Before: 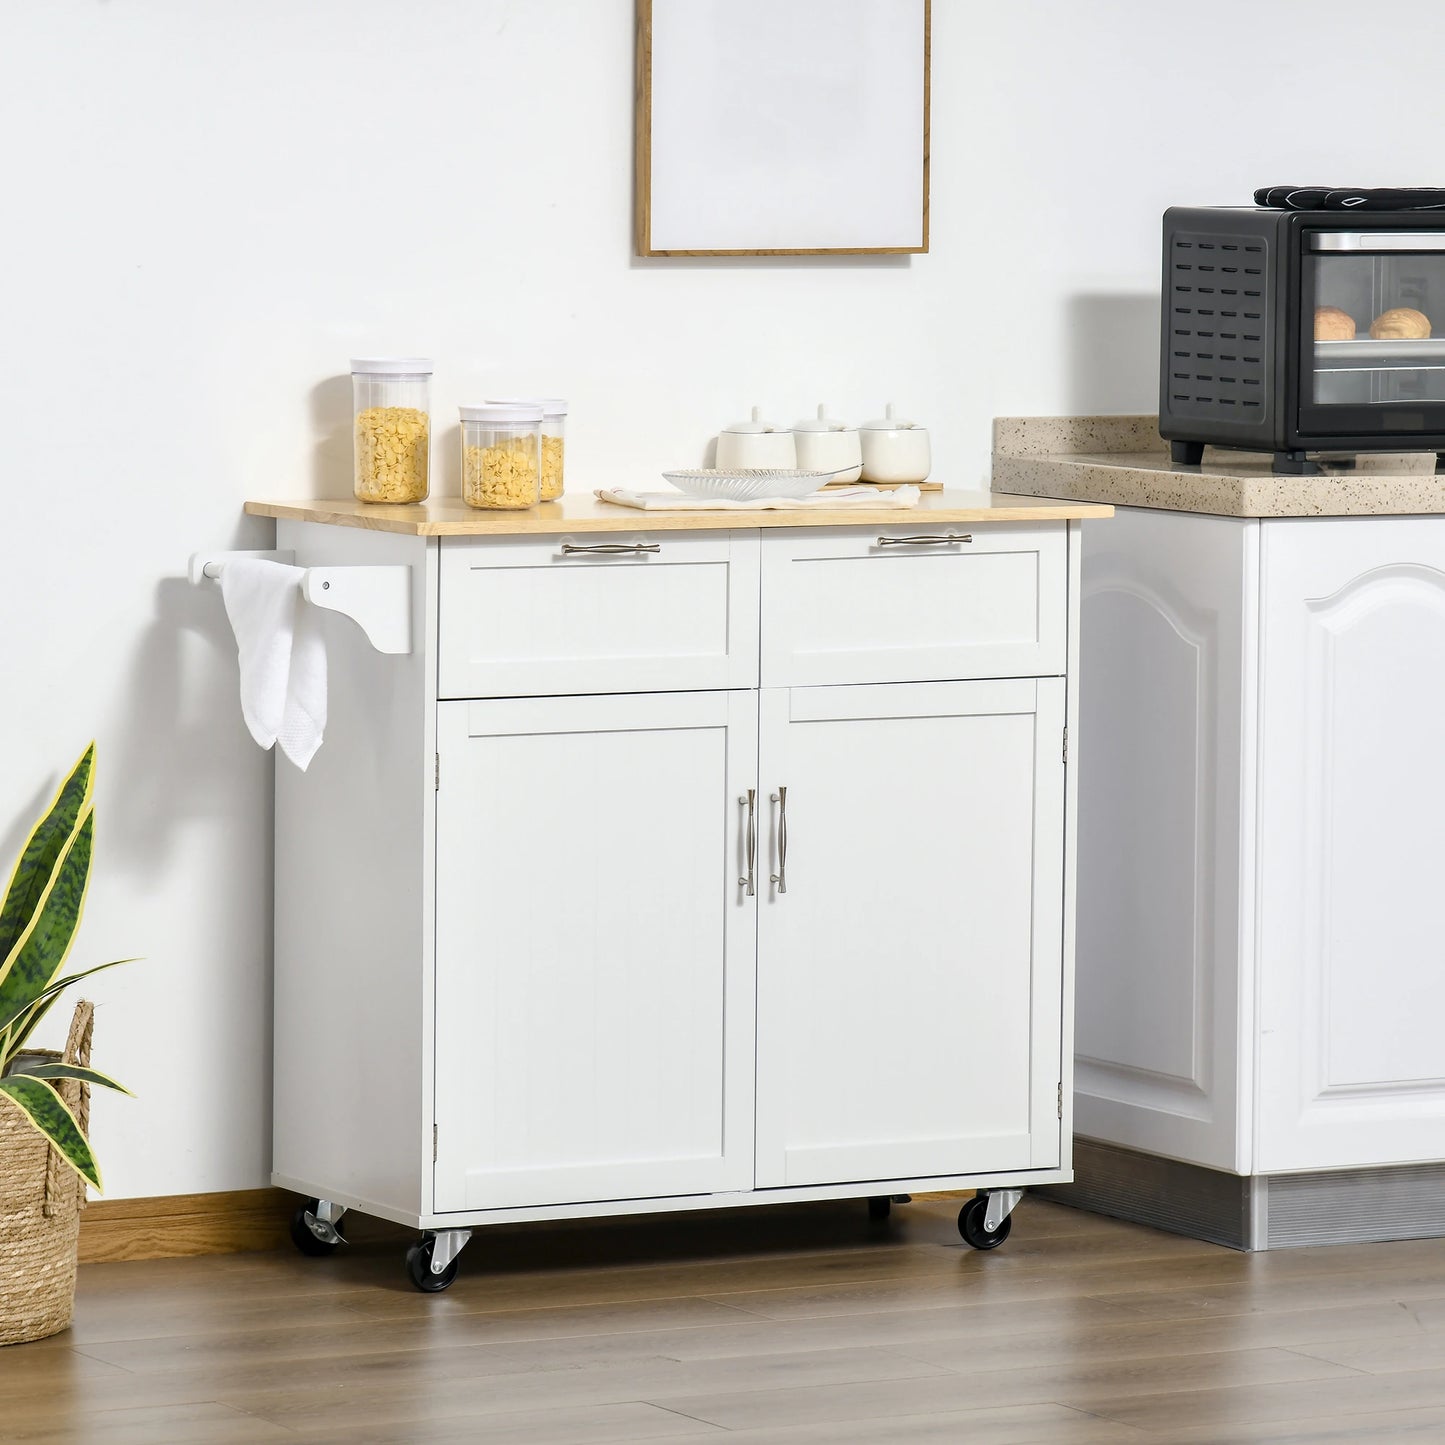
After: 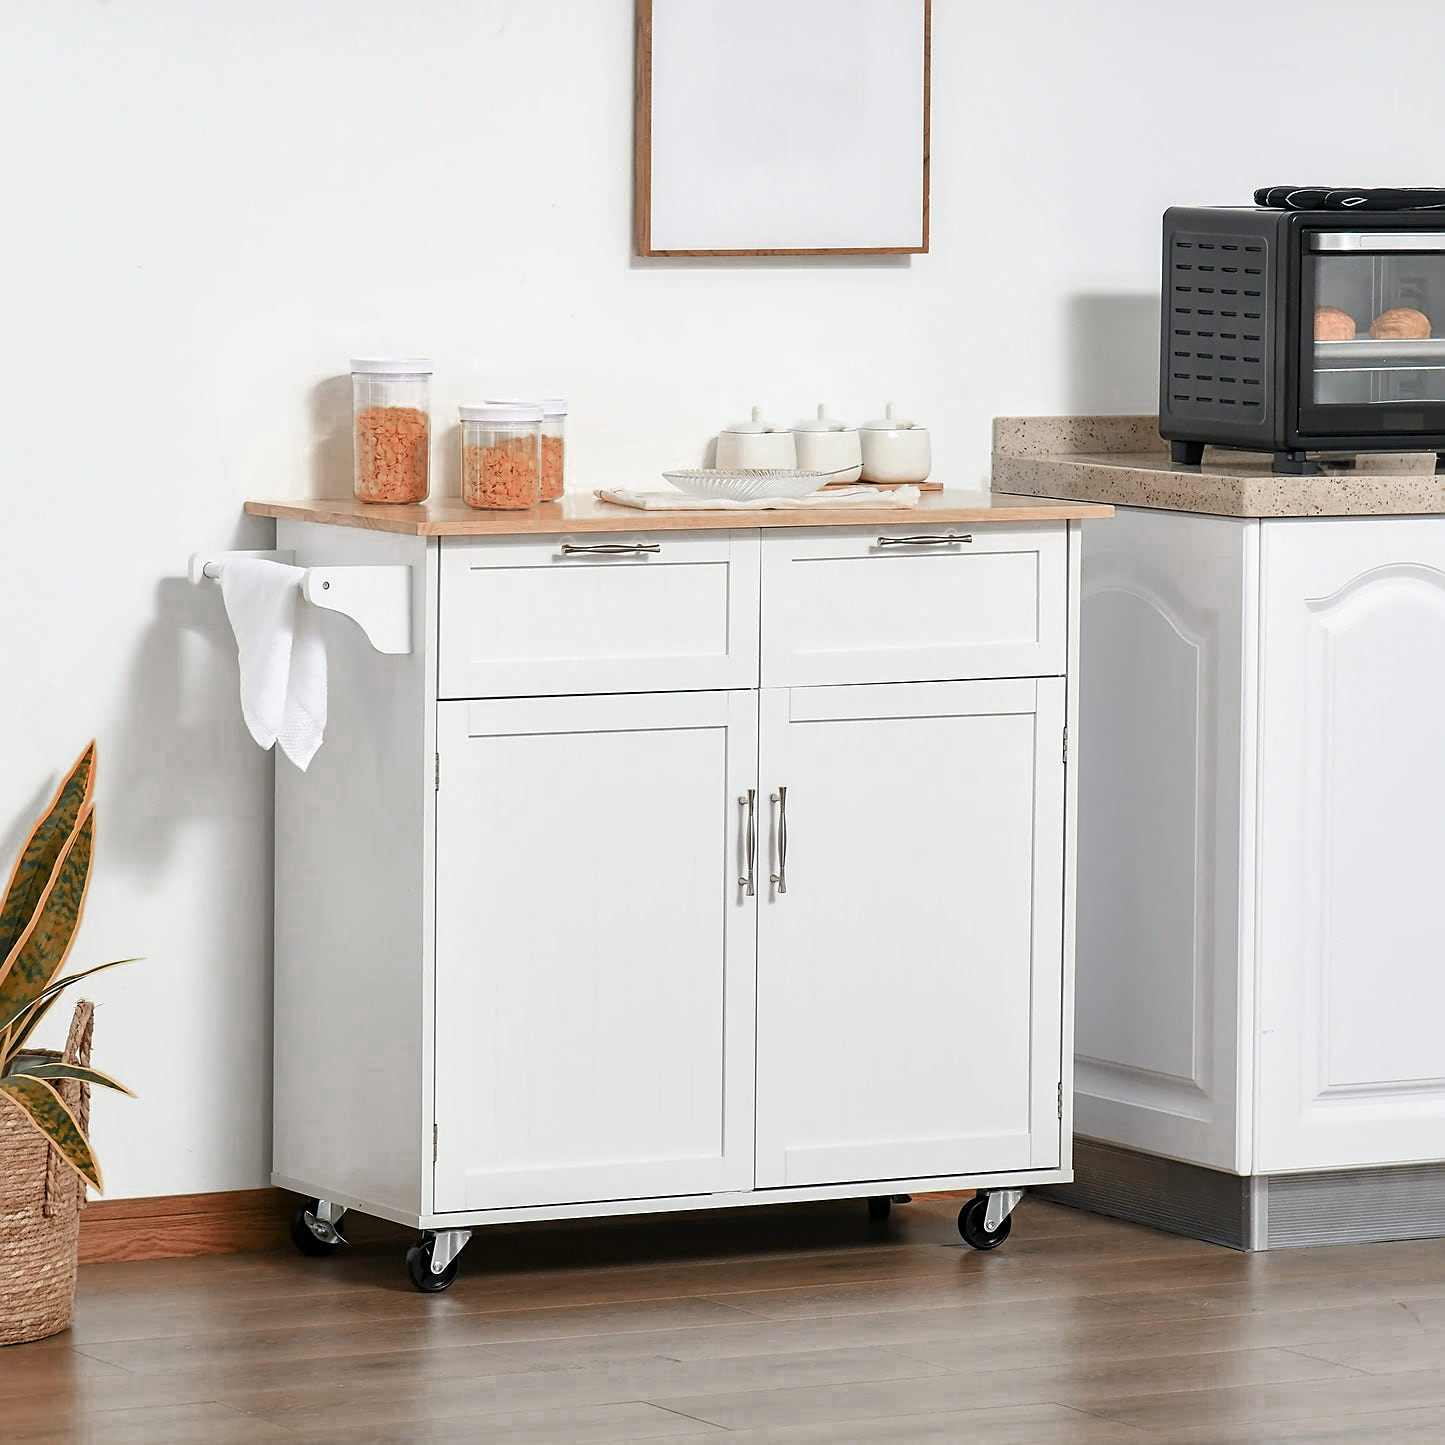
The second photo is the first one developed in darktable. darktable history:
color zones: curves: ch0 [(0.006, 0.385) (0.143, 0.563) (0.243, 0.321) (0.352, 0.464) (0.516, 0.456) (0.625, 0.5) (0.75, 0.5) (0.875, 0.5)]; ch1 [(0, 0.5) (0.134, 0.504) (0.246, 0.463) (0.421, 0.515) (0.5, 0.56) (0.625, 0.5) (0.75, 0.5) (0.875, 0.5)]; ch2 [(0, 0.5) (0.131, 0.426) (0.307, 0.289) (0.38, 0.188) (0.513, 0.216) (0.625, 0.548) (0.75, 0.468) (0.838, 0.396) (0.971, 0.311)]
sharpen: on, module defaults
